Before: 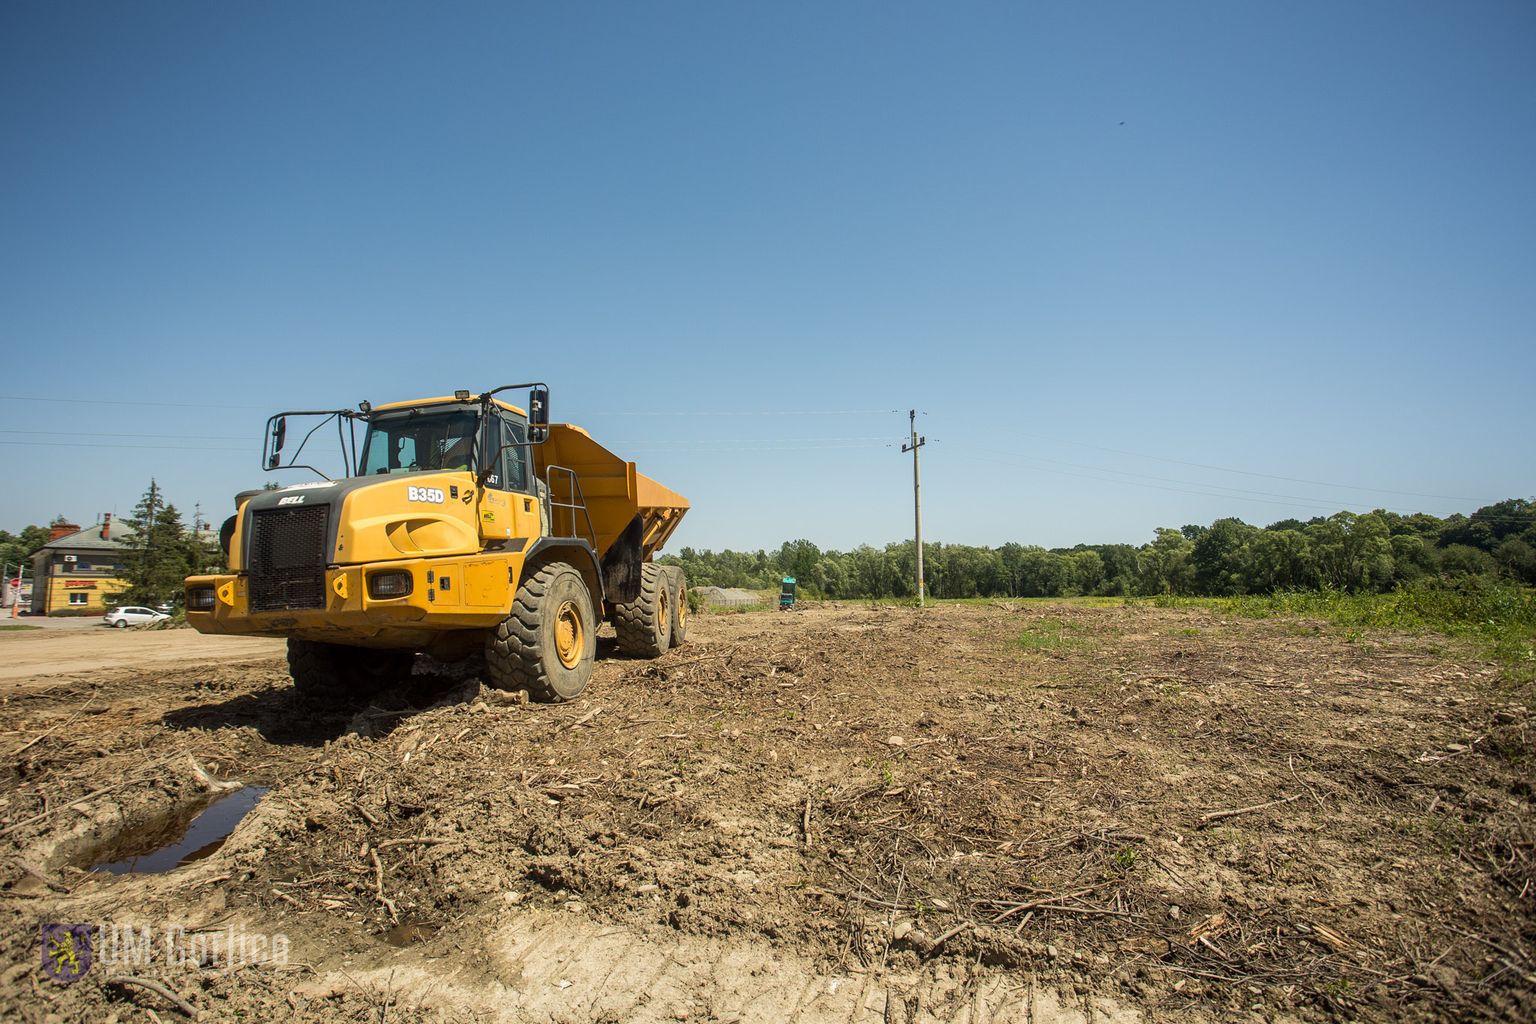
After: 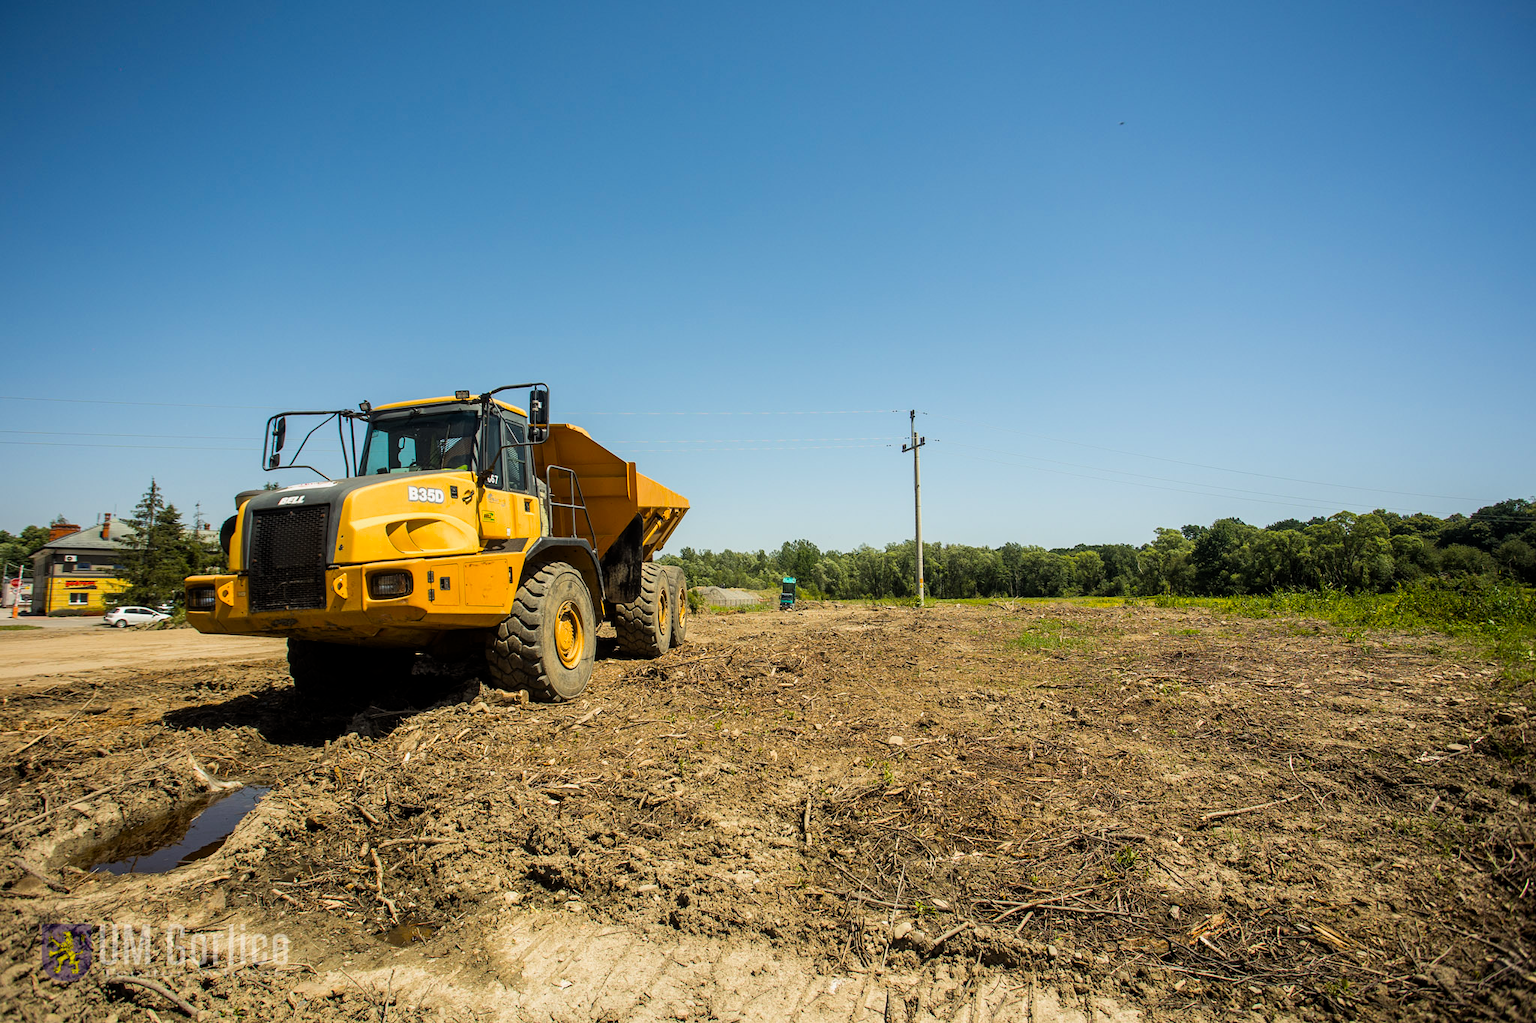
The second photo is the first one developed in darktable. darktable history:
filmic rgb: black relative exposure -12 EV, white relative exposure 2.8 EV, threshold 3 EV, target black luminance 0%, hardness 8.06, latitude 70.41%, contrast 1.14, highlights saturation mix 10%, shadows ↔ highlights balance -0.388%, color science v4 (2020), iterations of high-quality reconstruction 10, contrast in shadows soft, contrast in highlights soft, enable highlight reconstruction true
